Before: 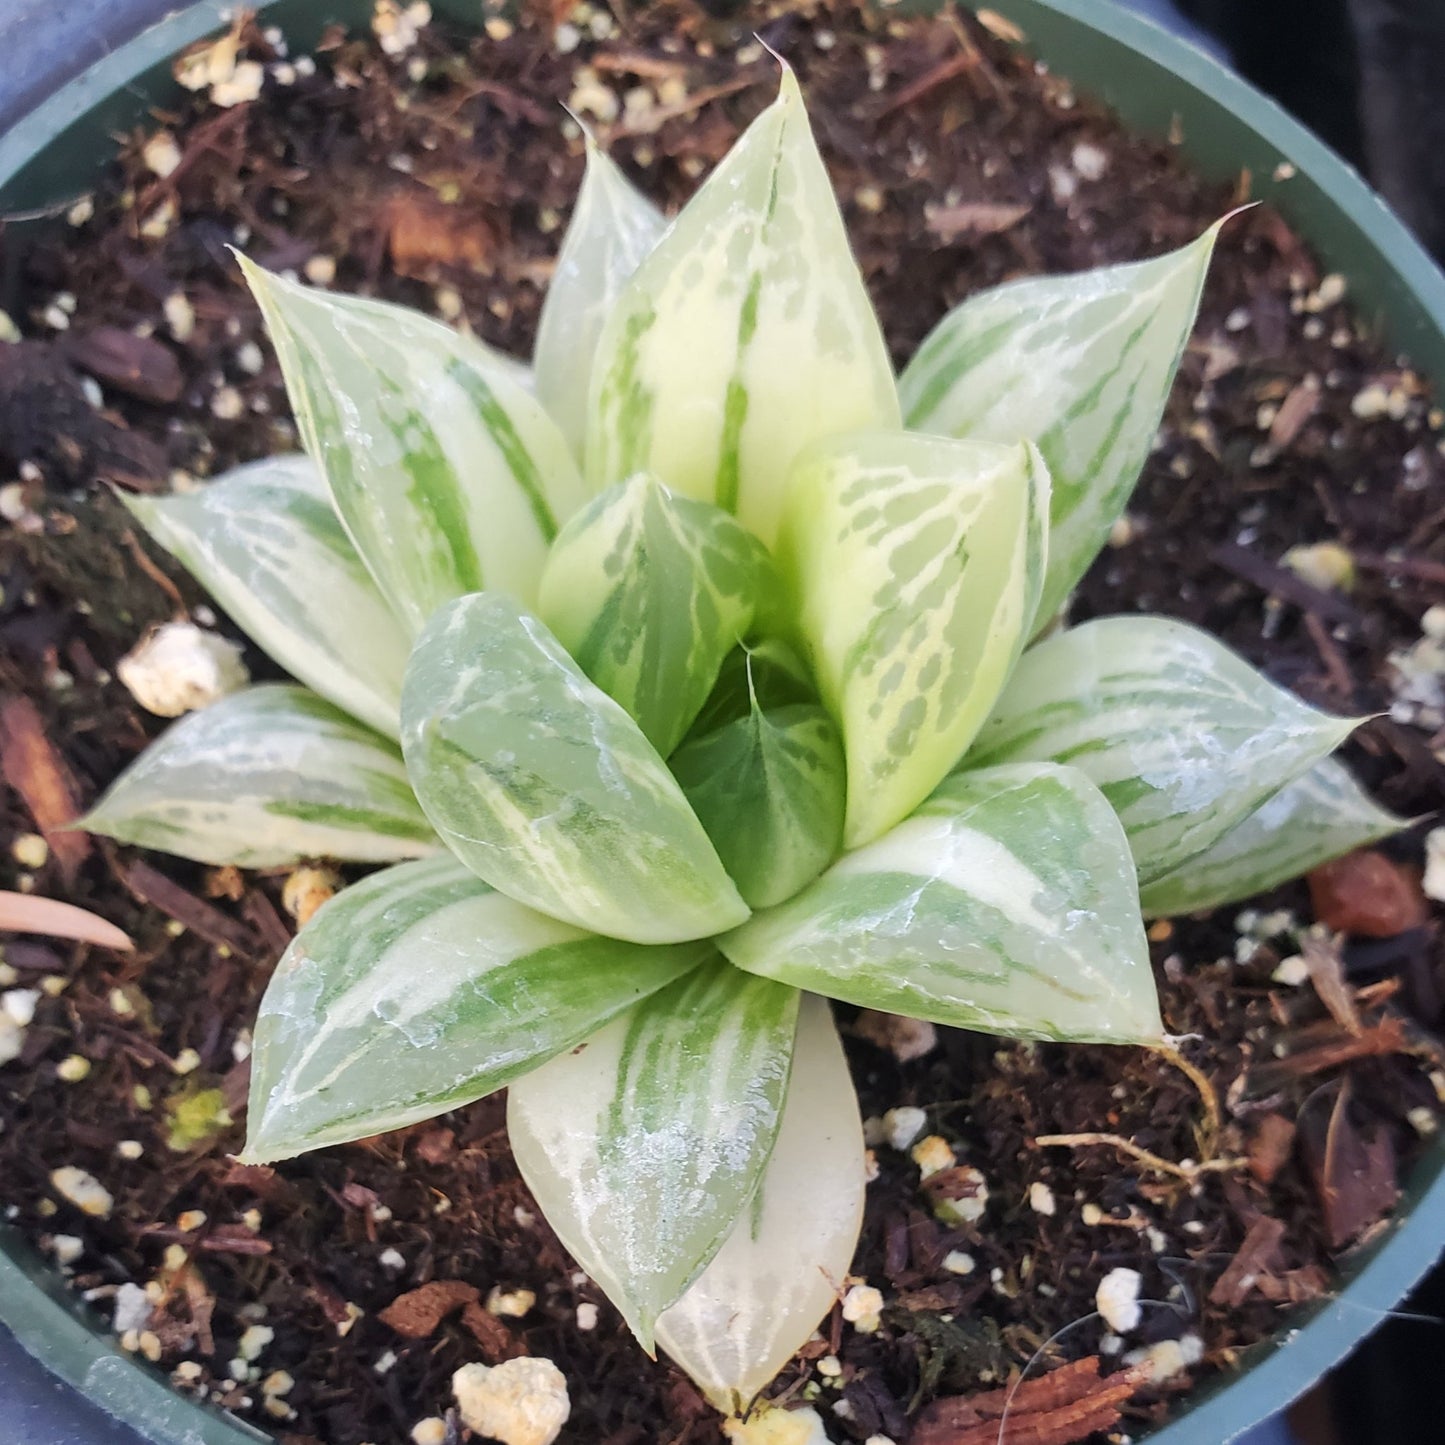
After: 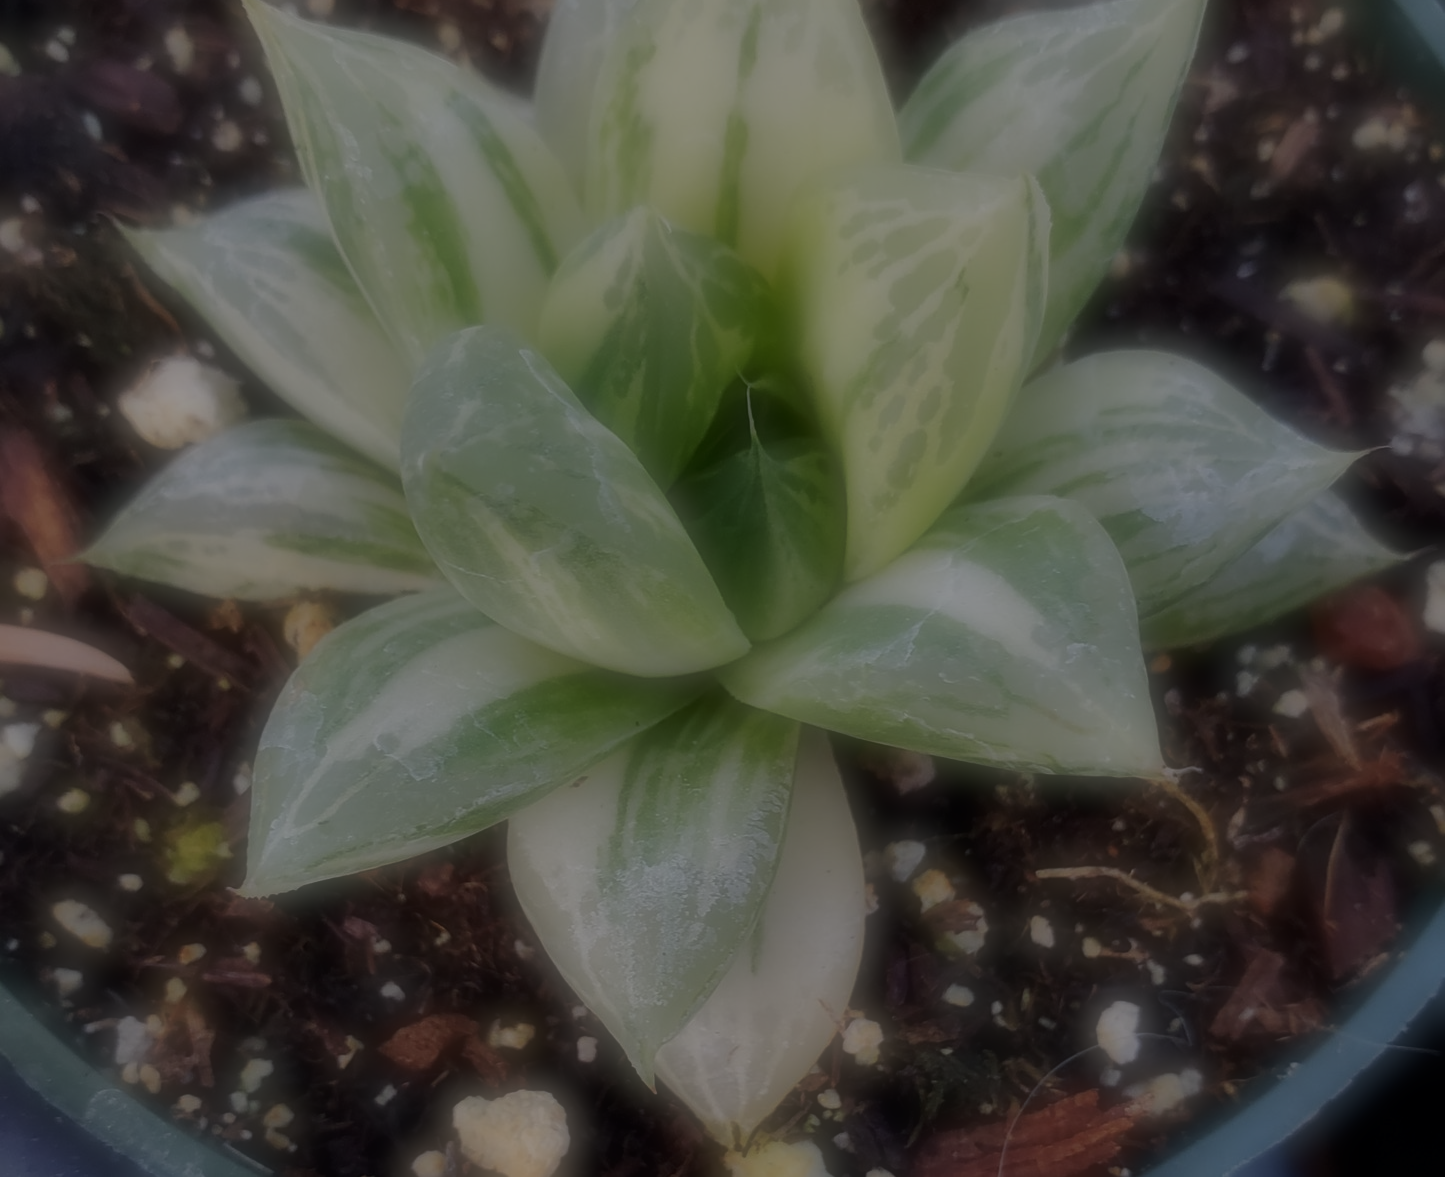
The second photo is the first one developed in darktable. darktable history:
crop and rotate: top 18.507%
exposure: exposure -2.002 EV, compensate highlight preservation false
contrast brightness saturation: saturation -0.04
contrast equalizer: octaves 7, y [[0.6 ×6], [0.55 ×6], [0 ×6], [0 ×6], [0 ×6]], mix 0.35
soften: on, module defaults
